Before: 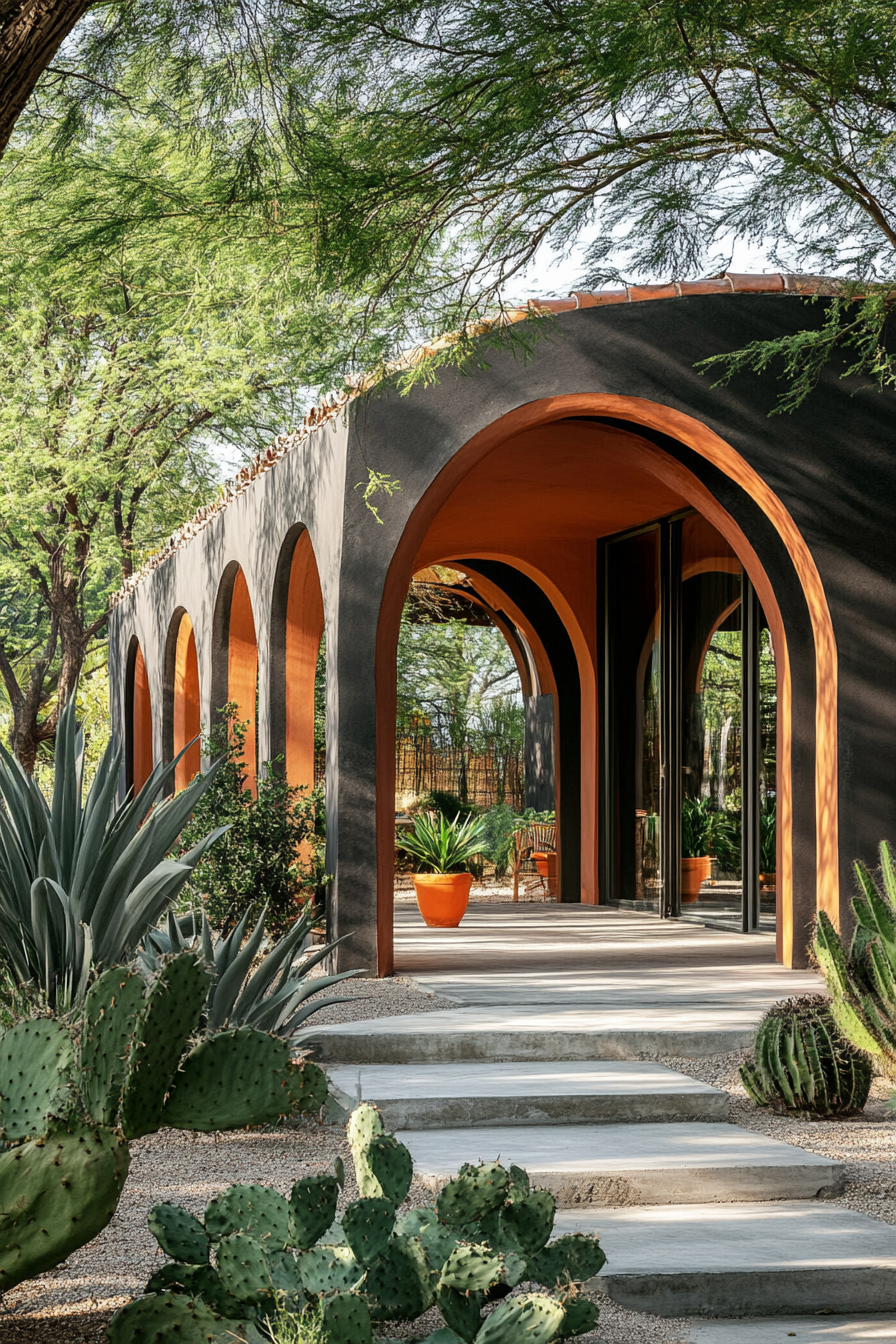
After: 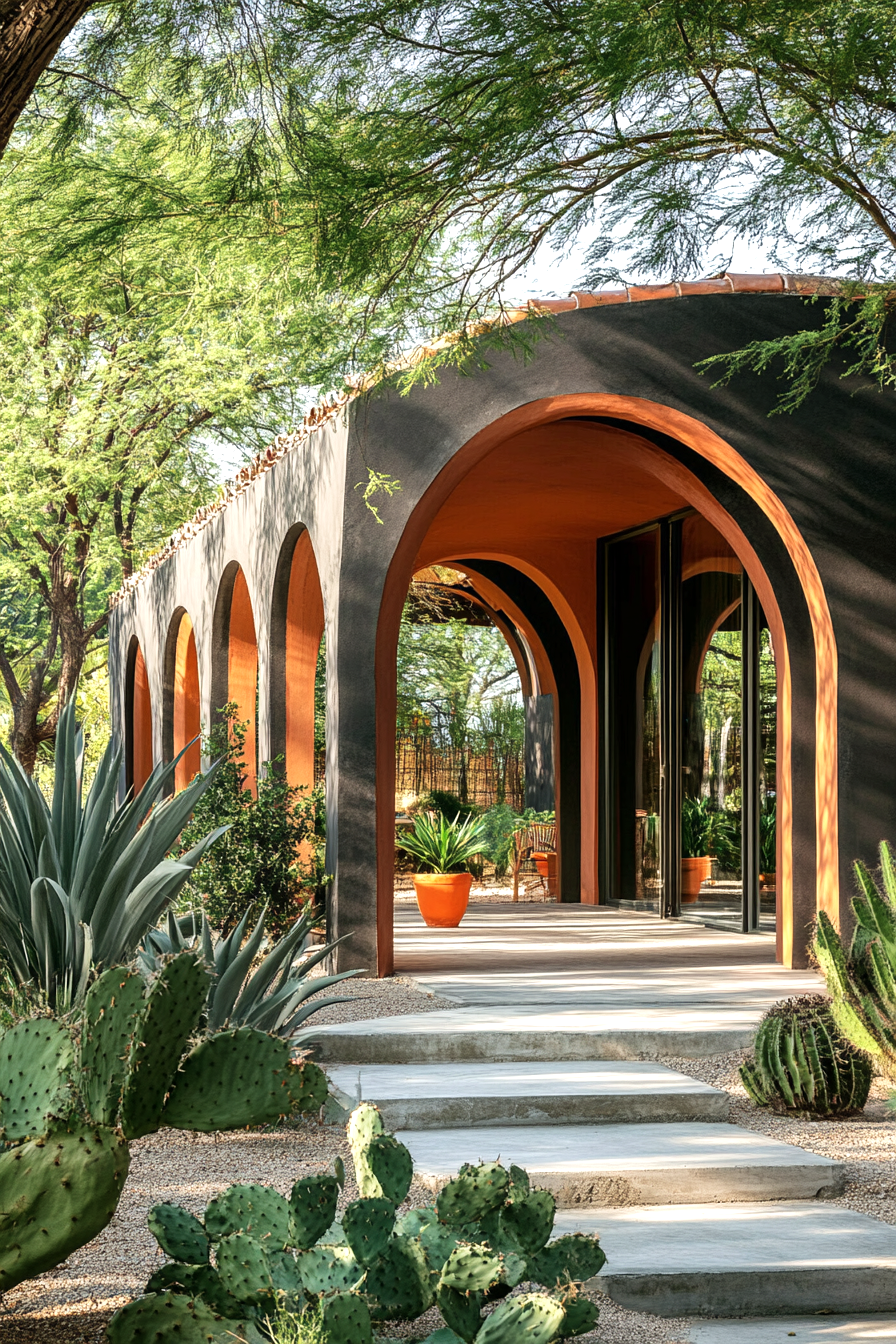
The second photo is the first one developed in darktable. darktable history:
velvia: on, module defaults
exposure: exposure 0.376 EV, compensate highlight preservation false
